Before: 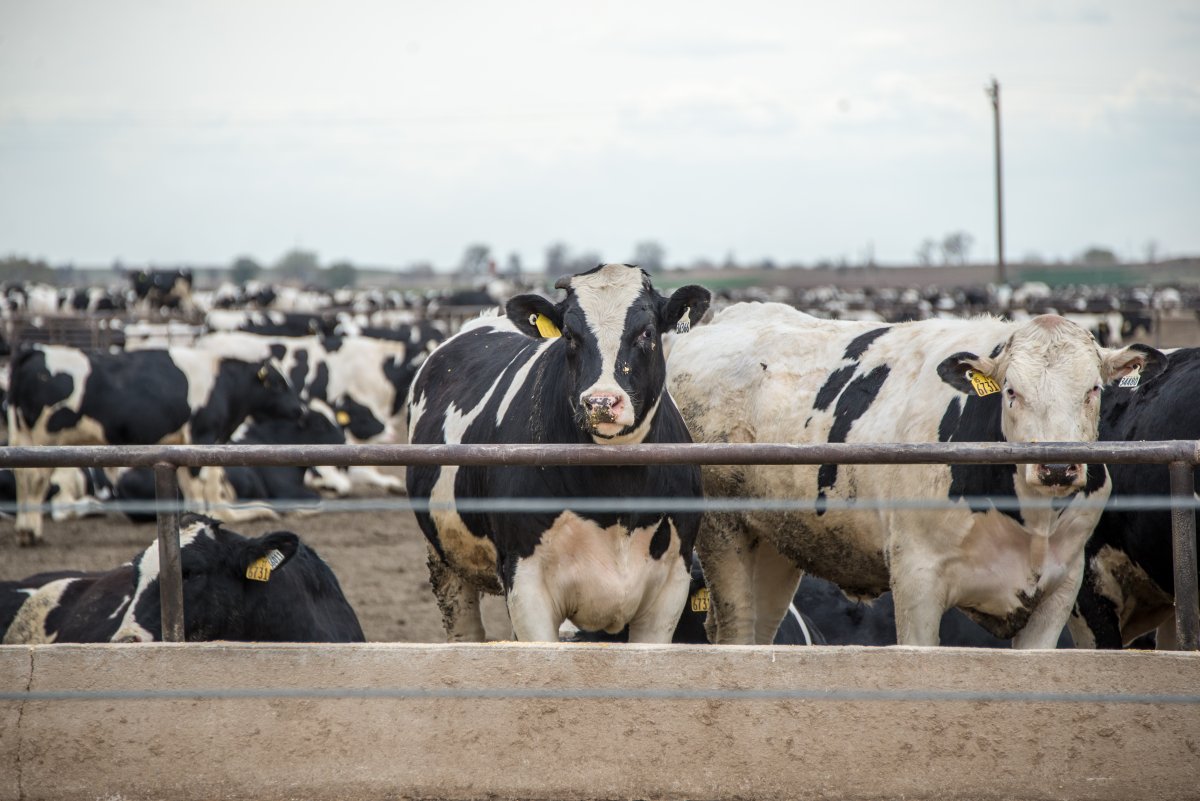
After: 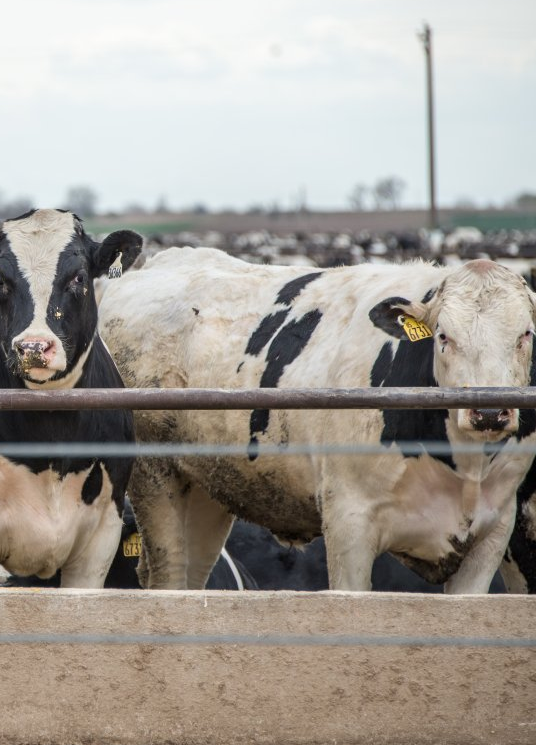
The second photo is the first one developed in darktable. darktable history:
crop: left 47.364%, top 6.946%, right 7.904%
